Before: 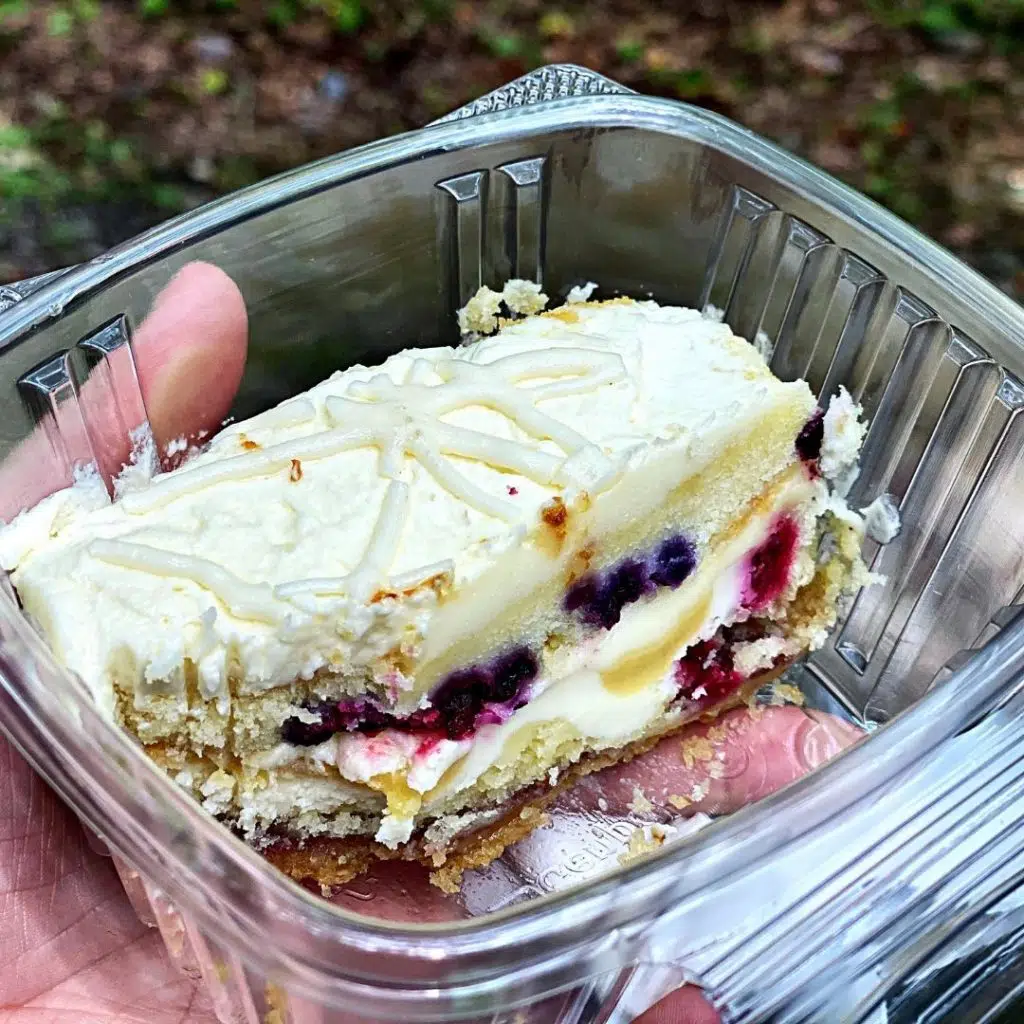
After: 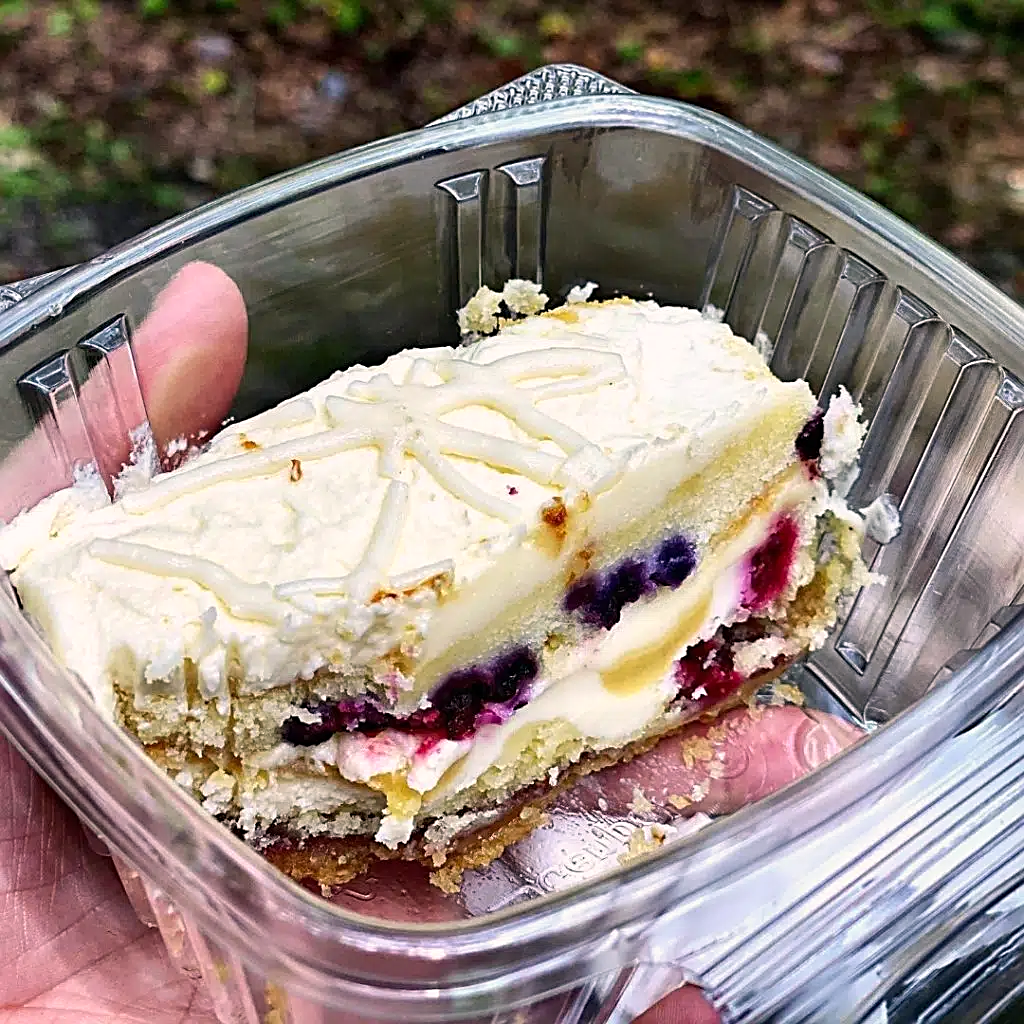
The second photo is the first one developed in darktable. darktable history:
color correction: highlights a* 7.34, highlights b* 4.37
sharpen: on, module defaults
